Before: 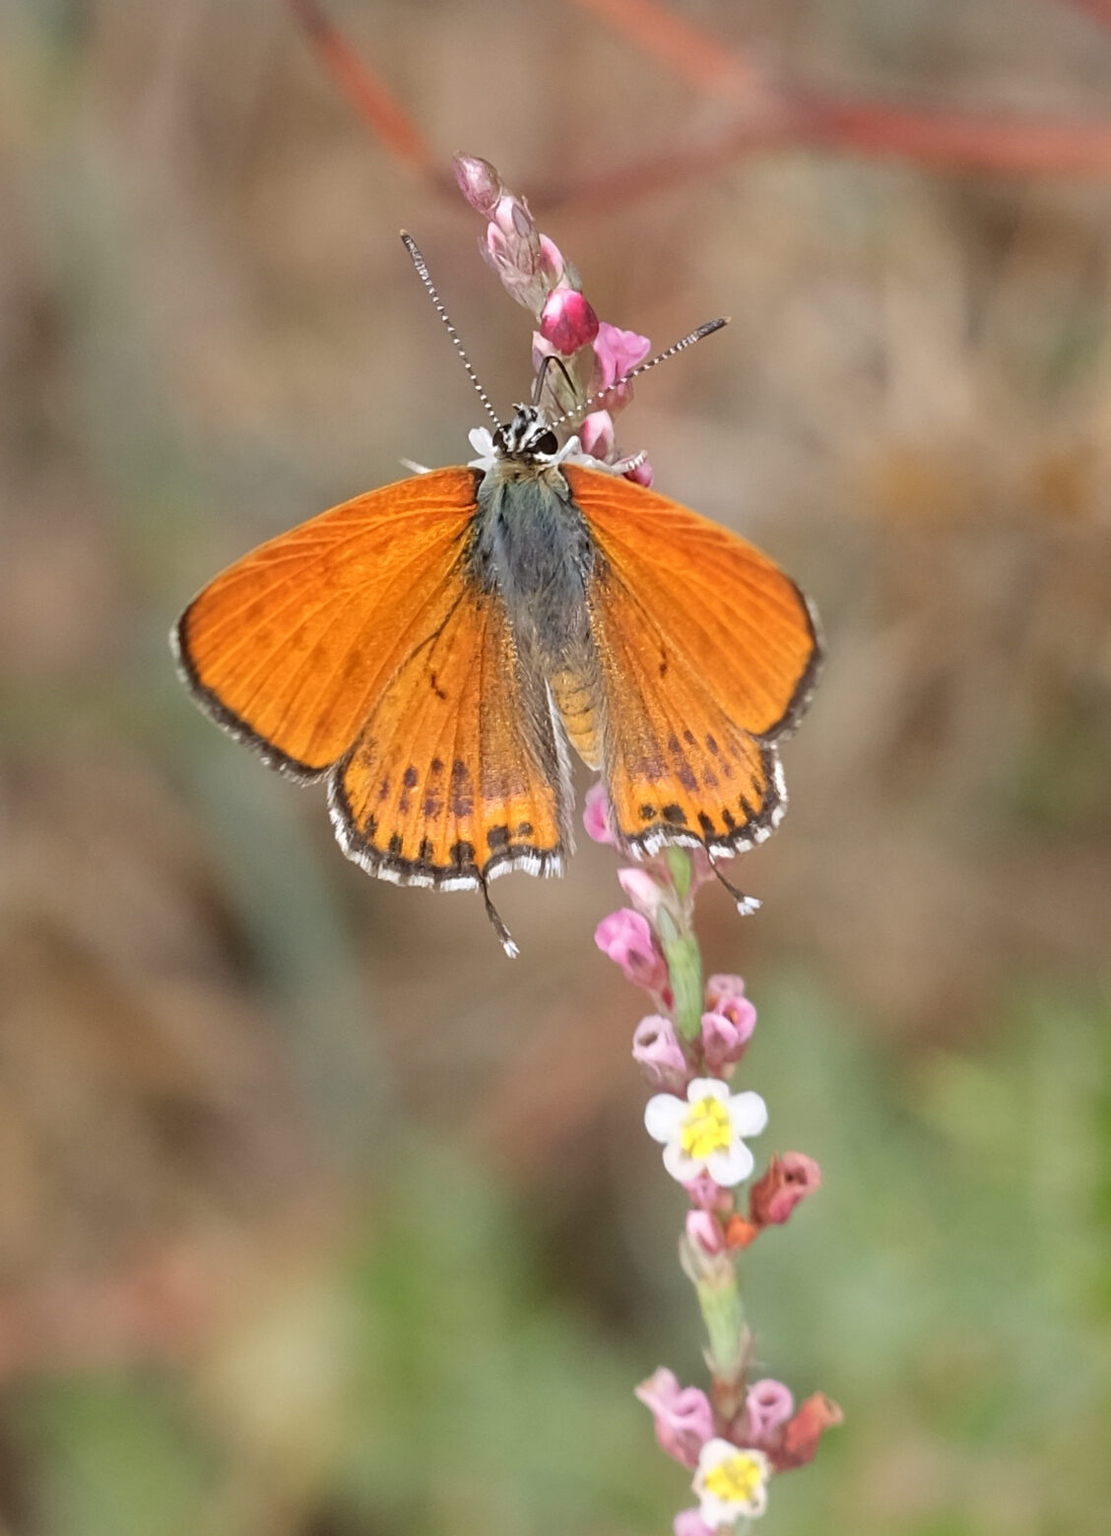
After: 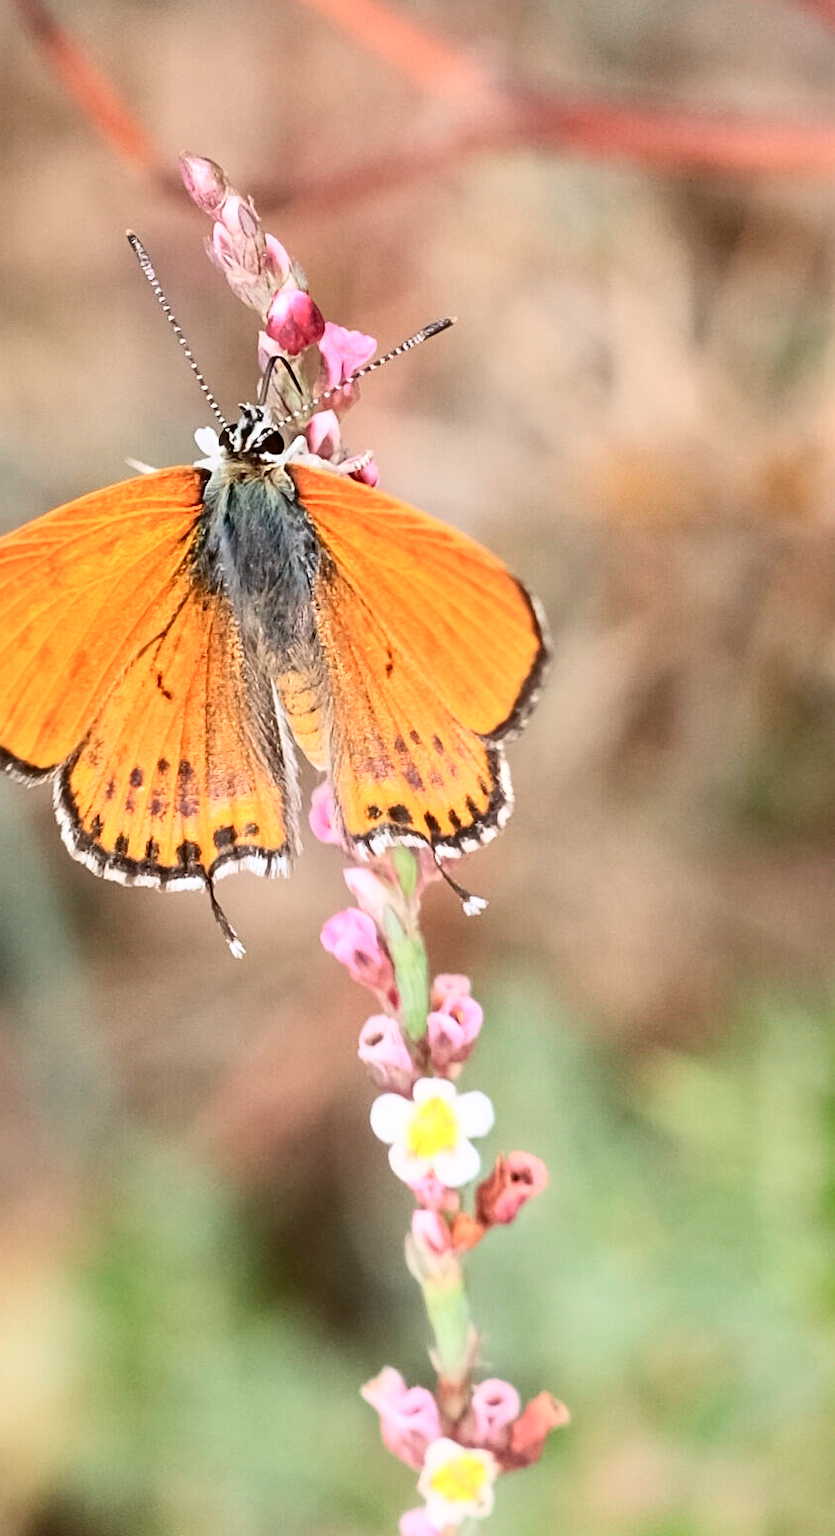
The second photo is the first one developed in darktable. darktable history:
contrast brightness saturation: contrast 0.37, brightness 0.104
crop and rotate: left 24.733%
